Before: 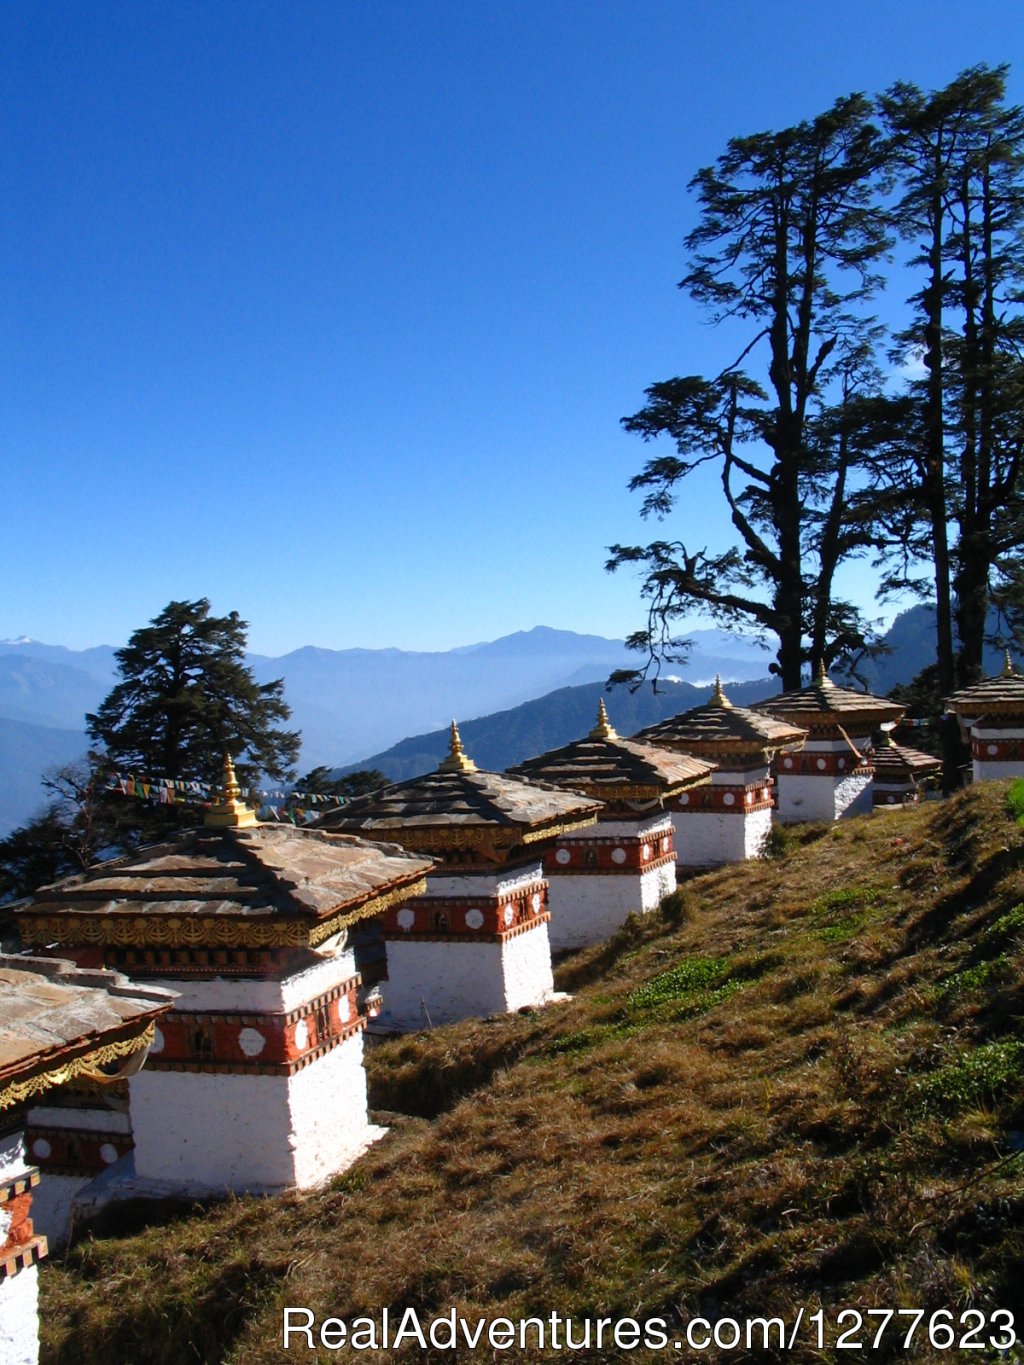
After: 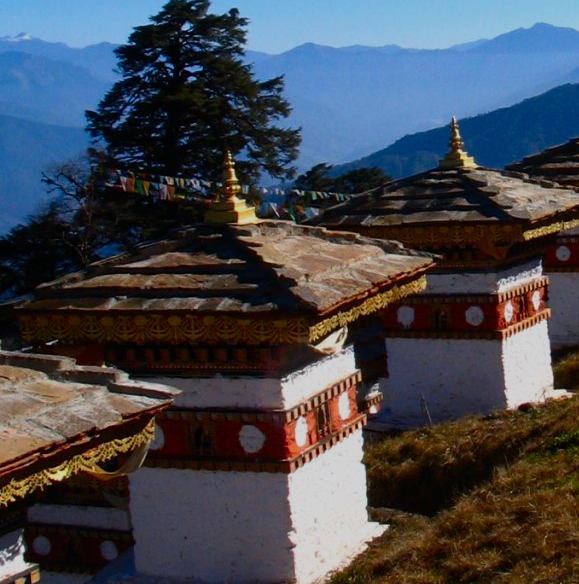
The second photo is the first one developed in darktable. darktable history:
color correction: highlights b* 0.007
contrast brightness saturation: contrast 0.161, saturation 0.327
crop: top 44.196%, right 43.383%, bottom 12.998%
exposure: black level correction 0, exposure -0.787 EV, compensate highlight preservation false
